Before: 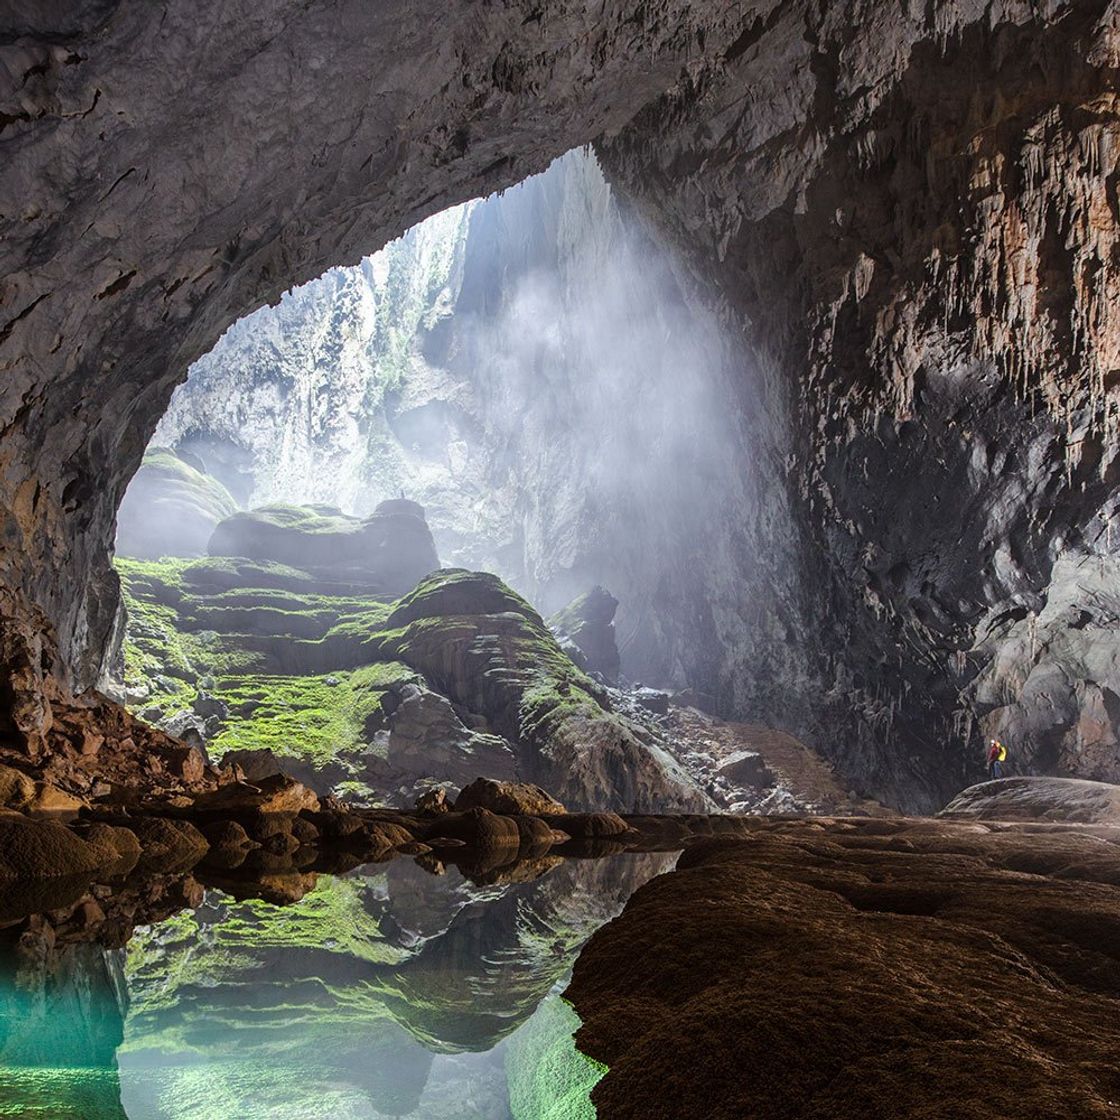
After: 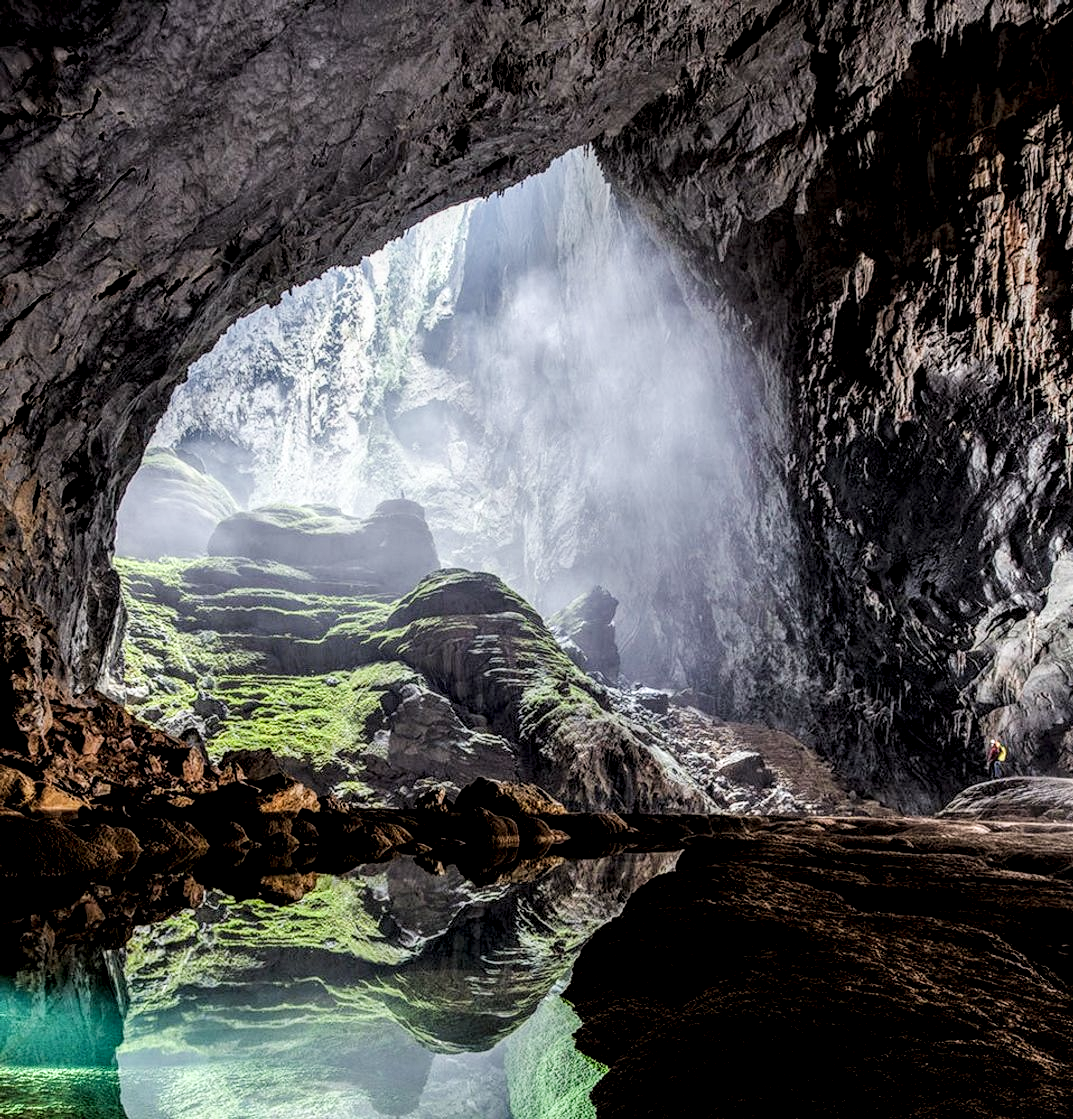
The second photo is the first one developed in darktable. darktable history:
filmic rgb: black relative exposure -6.98 EV, white relative exposure 5.63 EV, hardness 2.86
crop: right 4.126%, bottom 0.031%
local contrast: highlights 19%, detail 186%
color balance: contrast 10%
